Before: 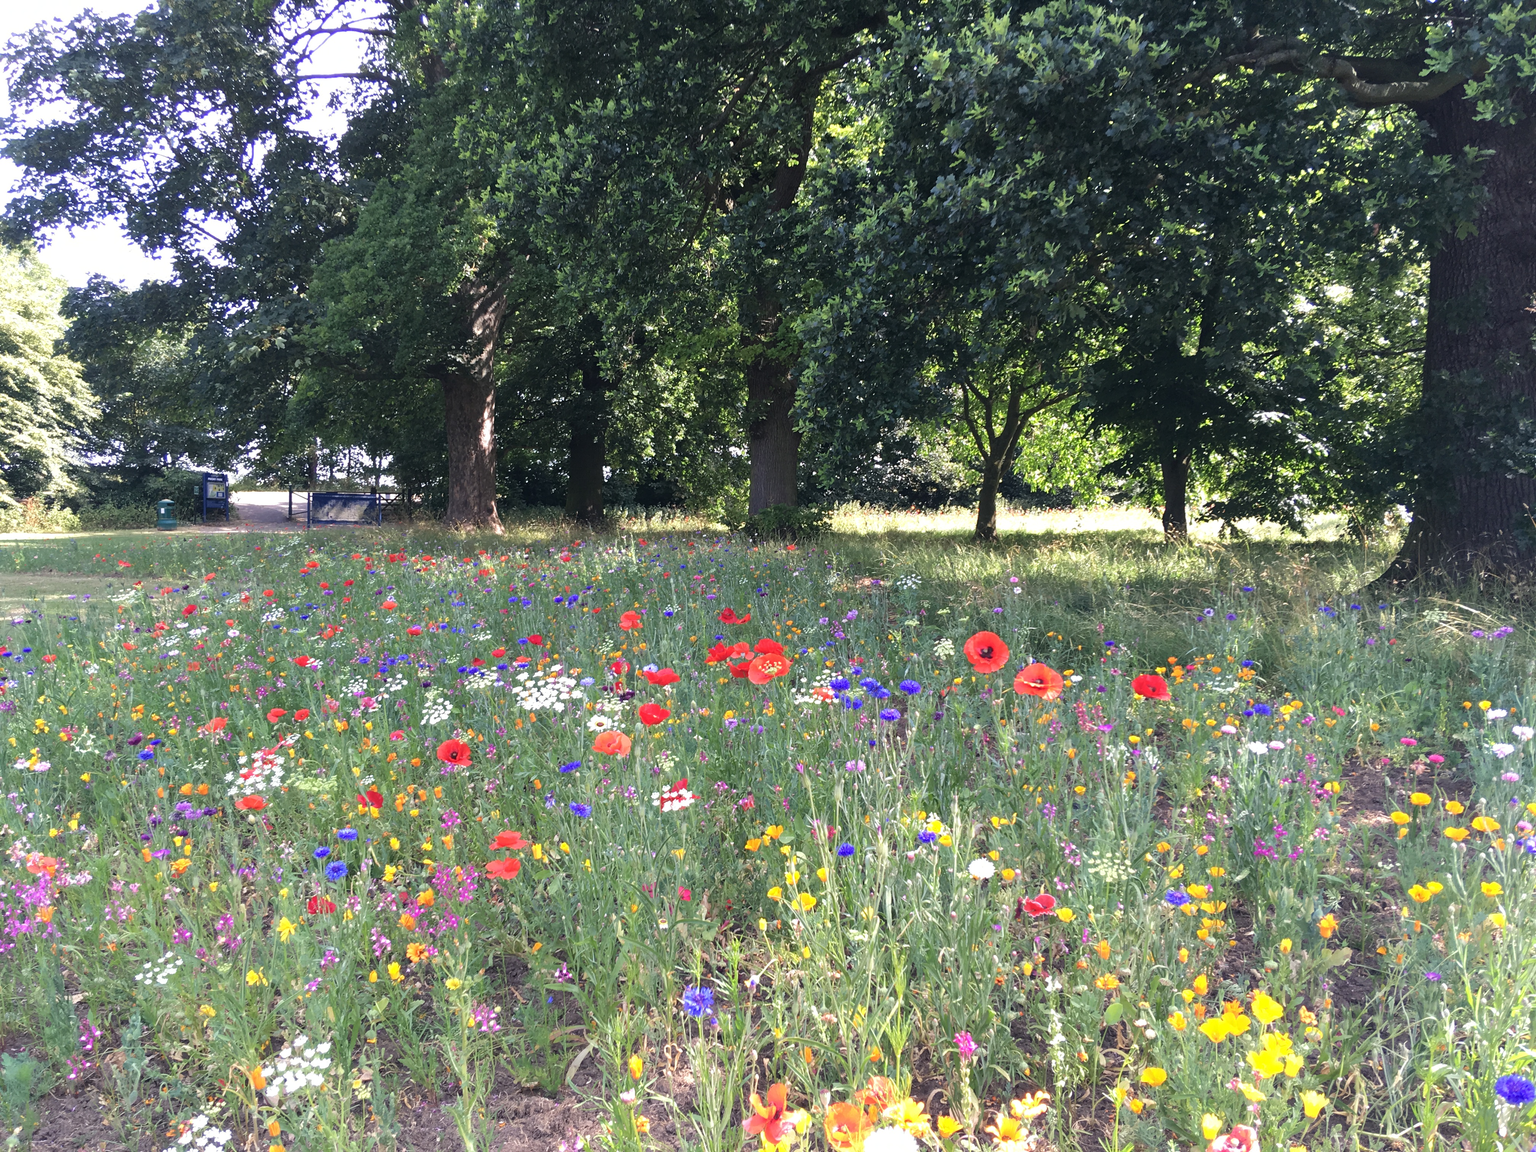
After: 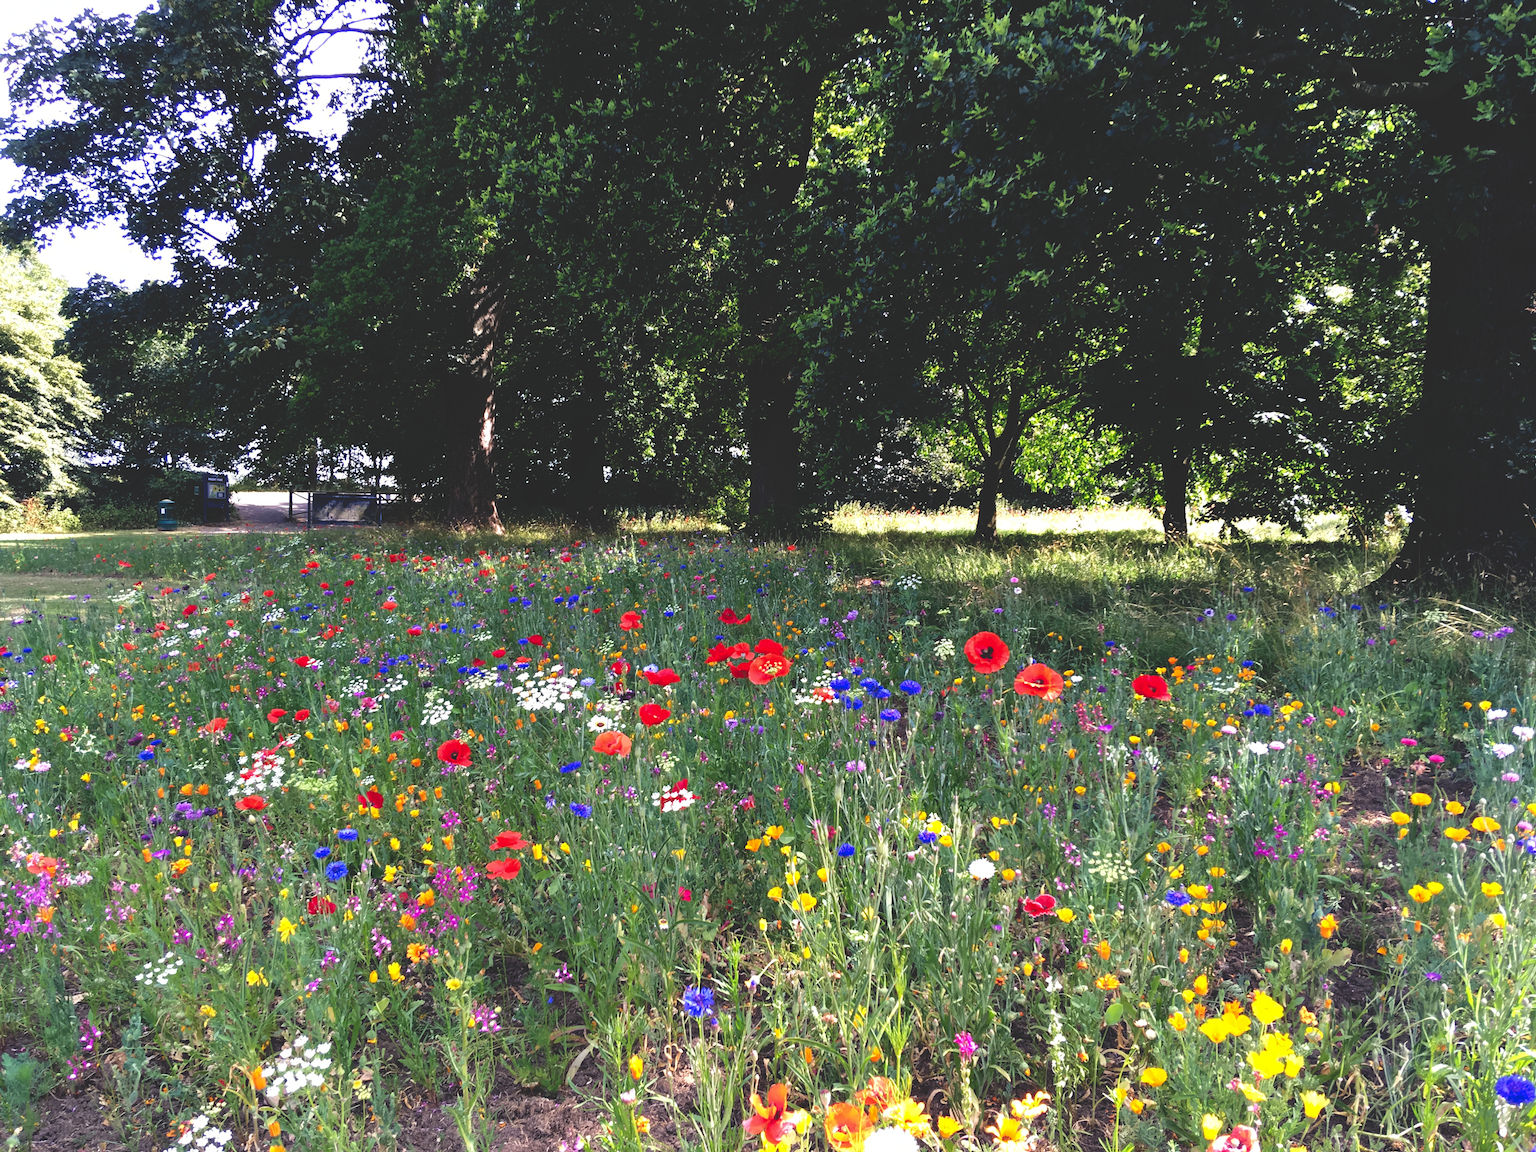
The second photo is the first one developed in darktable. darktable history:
color calibration: illuminant same as pipeline (D50), adaptation XYZ, x 0.347, y 0.358, temperature 5020.51 K
base curve: curves: ch0 [(0, 0.02) (0.083, 0.036) (1, 1)], preserve colors none
